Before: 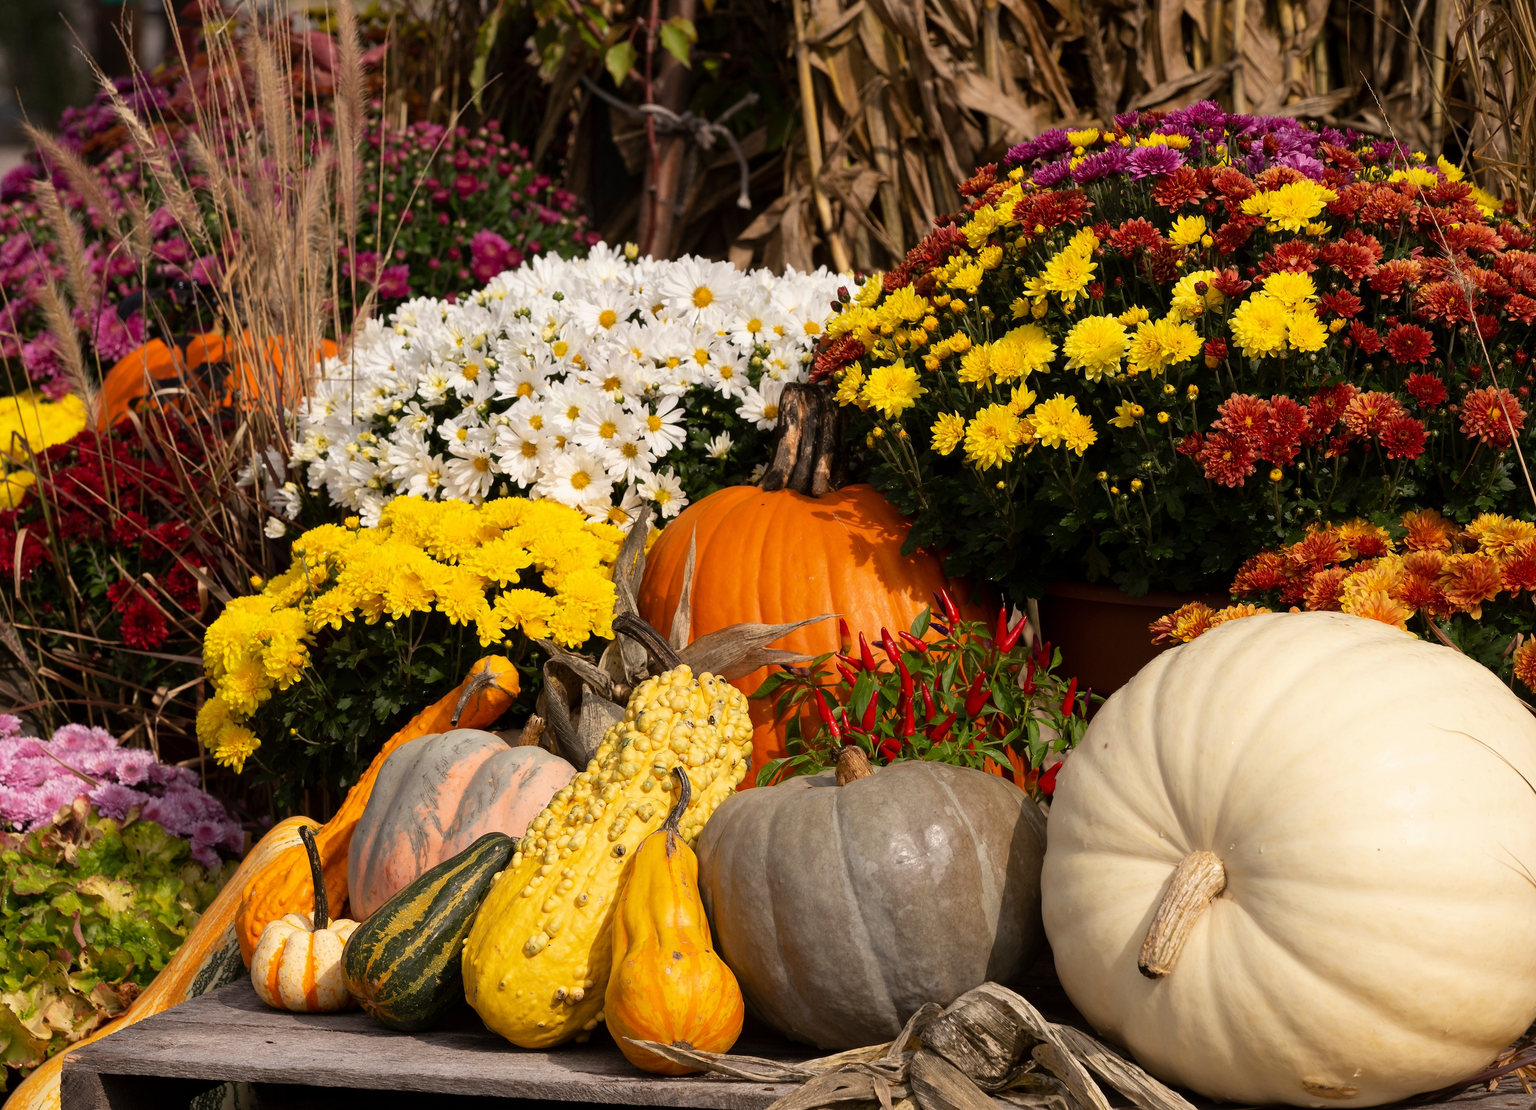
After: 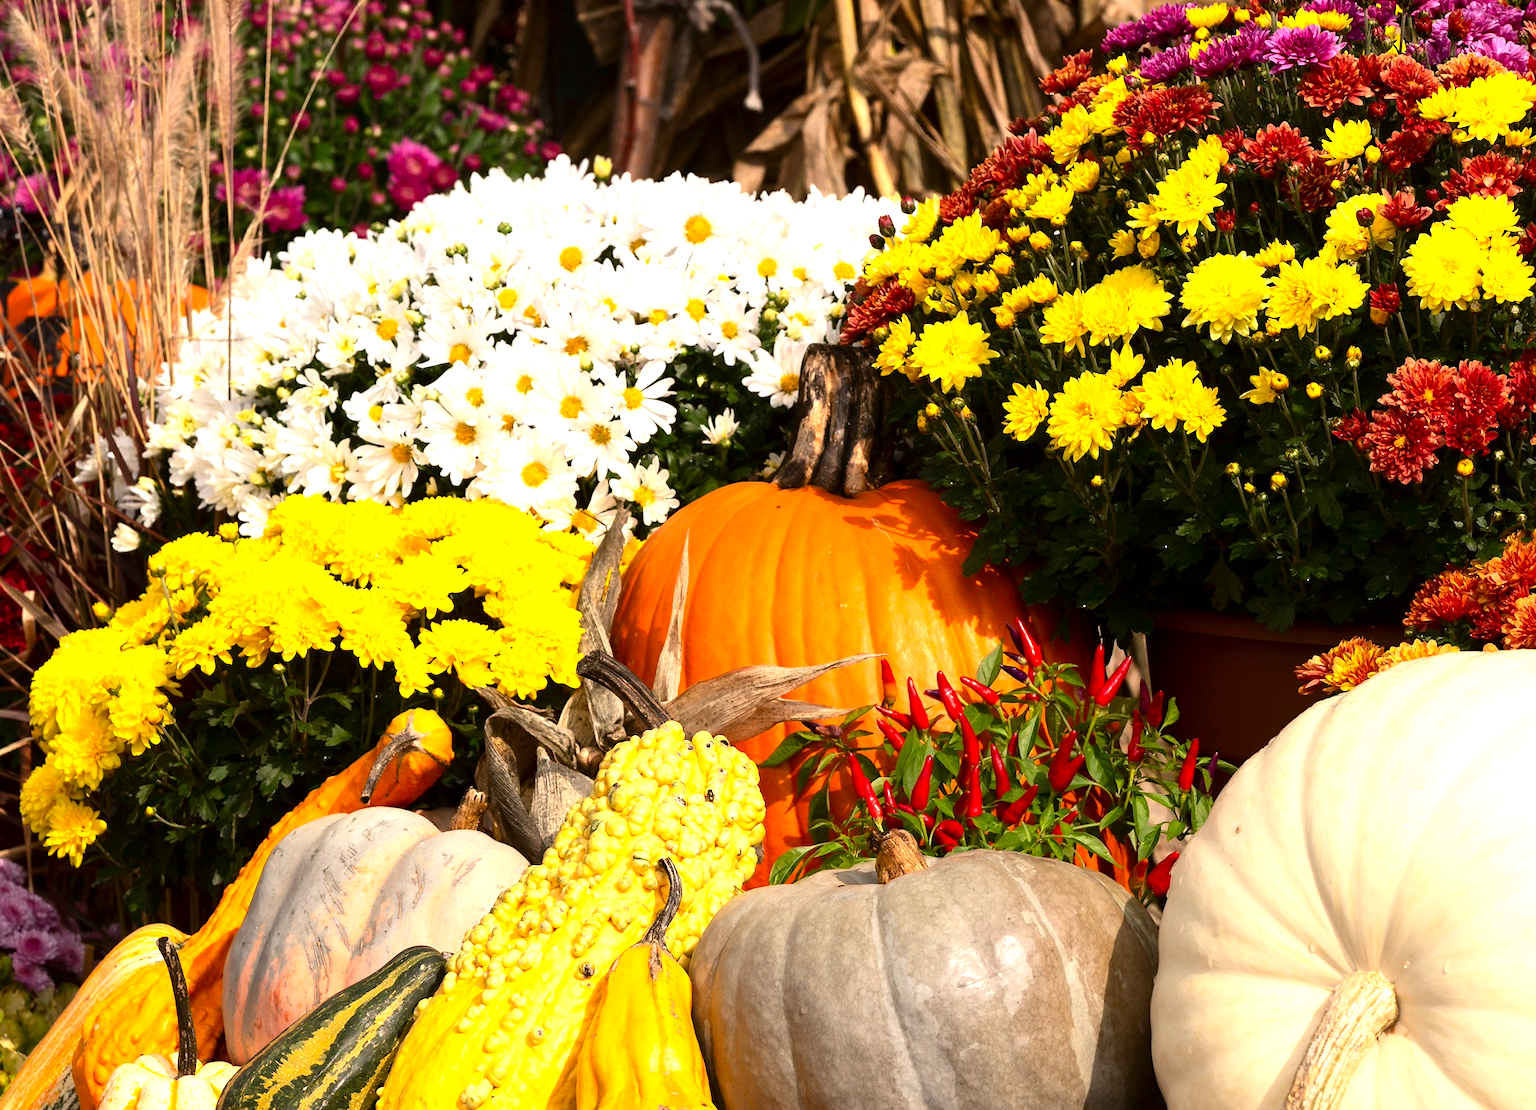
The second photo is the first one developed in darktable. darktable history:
crop and rotate: left 11.831%, top 11.346%, right 13.429%, bottom 13.899%
contrast brightness saturation: contrast 0.15, brightness -0.01, saturation 0.1
exposure: exposure 0.95 EV, compensate highlight preservation false
white balance: red 1, blue 1
